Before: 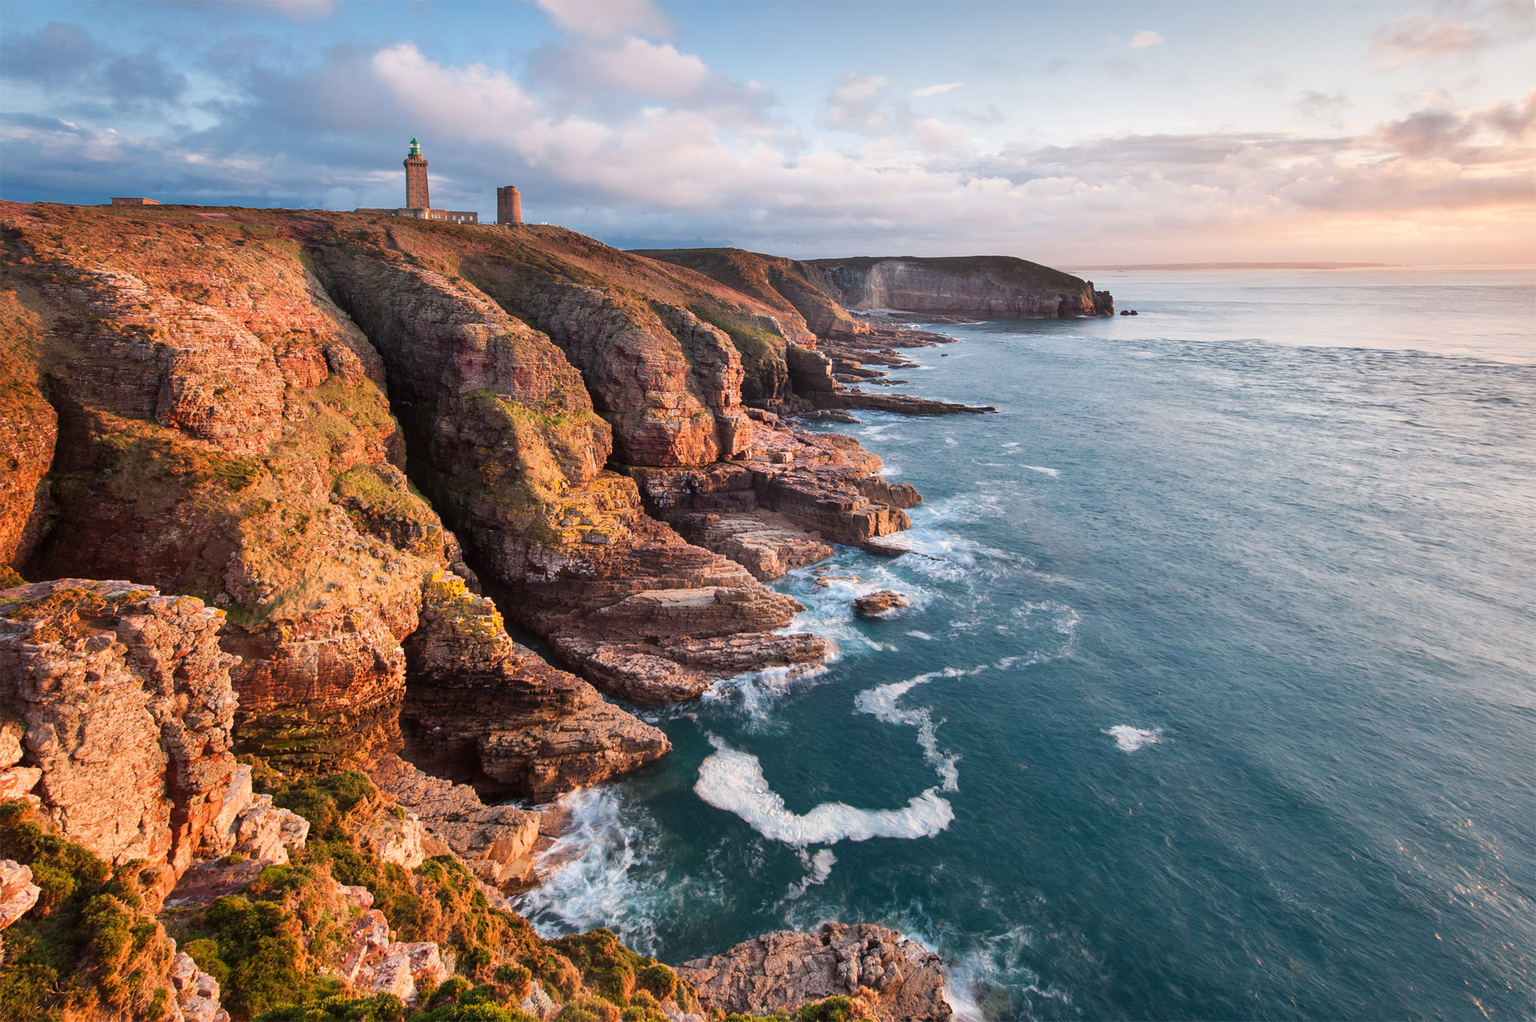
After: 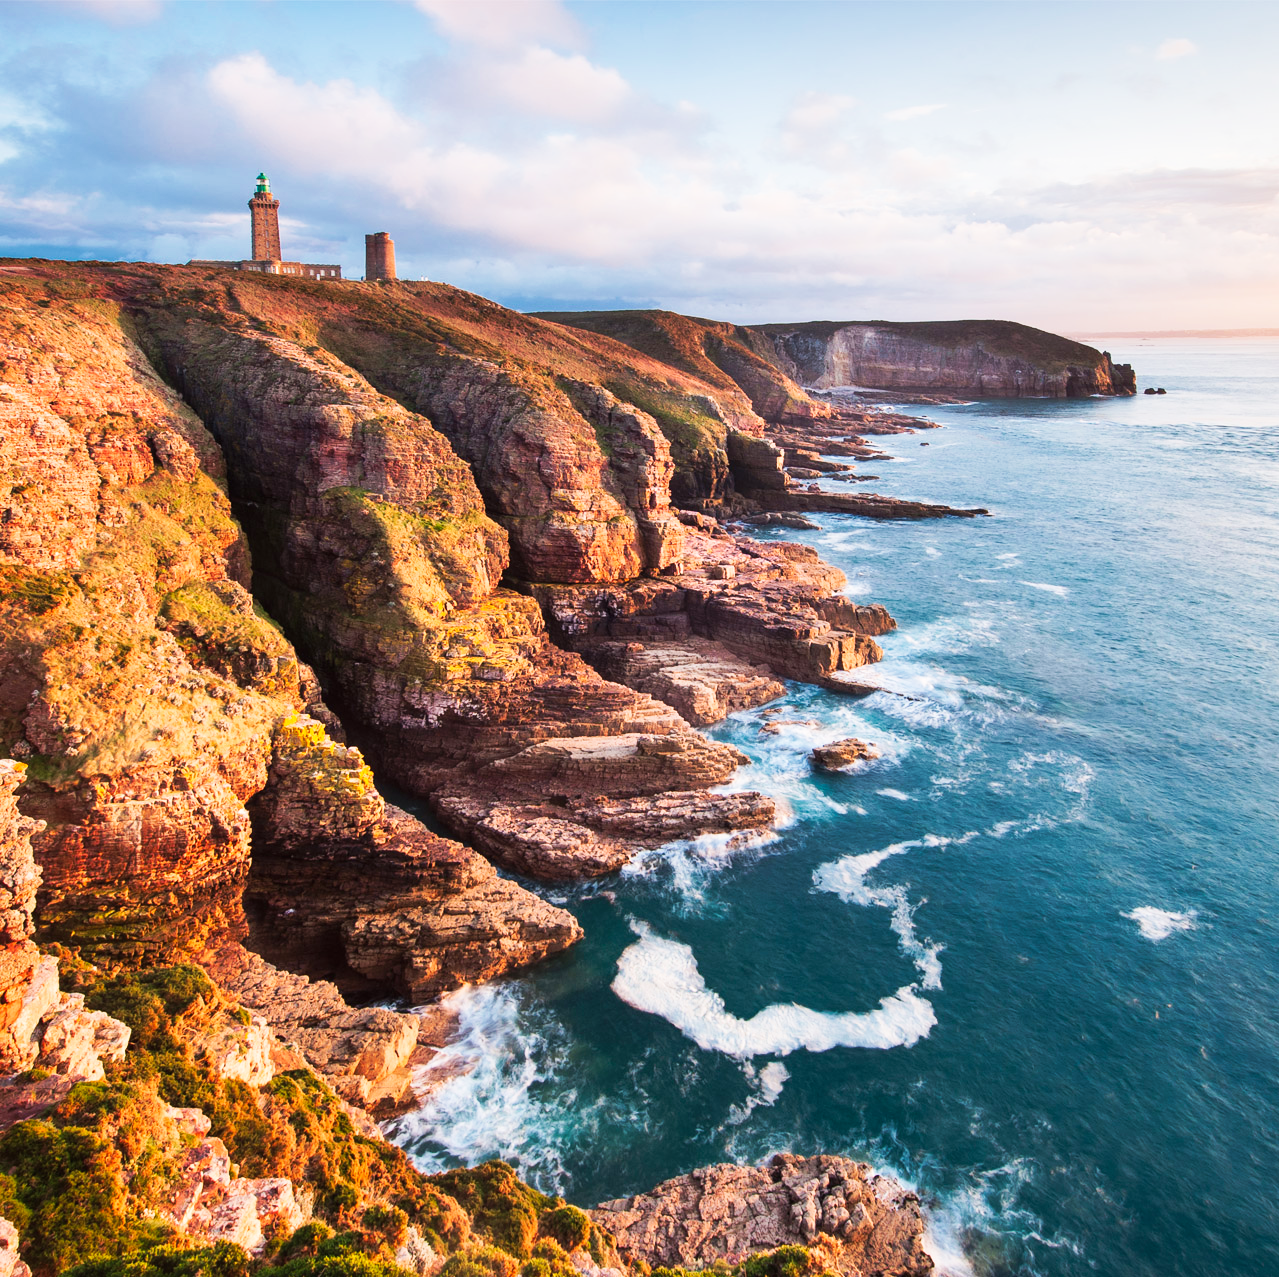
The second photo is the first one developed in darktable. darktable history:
tone curve: curves: ch0 [(0, 0) (0.003, 0.017) (0.011, 0.018) (0.025, 0.03) (0.044, 0.051) (0.069, 0.075) (0.1, 0.104) (0.136, 0.138) (0.177, 0.183) (0.224, 0.237) (0.277, 0.294) (0.335, 0.361) (0.399, 0.446) (0.468, 0.552) (0.543, 0.66) (0.623, 0.753) (0.709, 0.843) (0.801, 0.912) (0.898, 0.962) (1, 1)], preserve colors none
velvia: on, module defaults
crop and rotate: left 13.342%, right 19.991%
